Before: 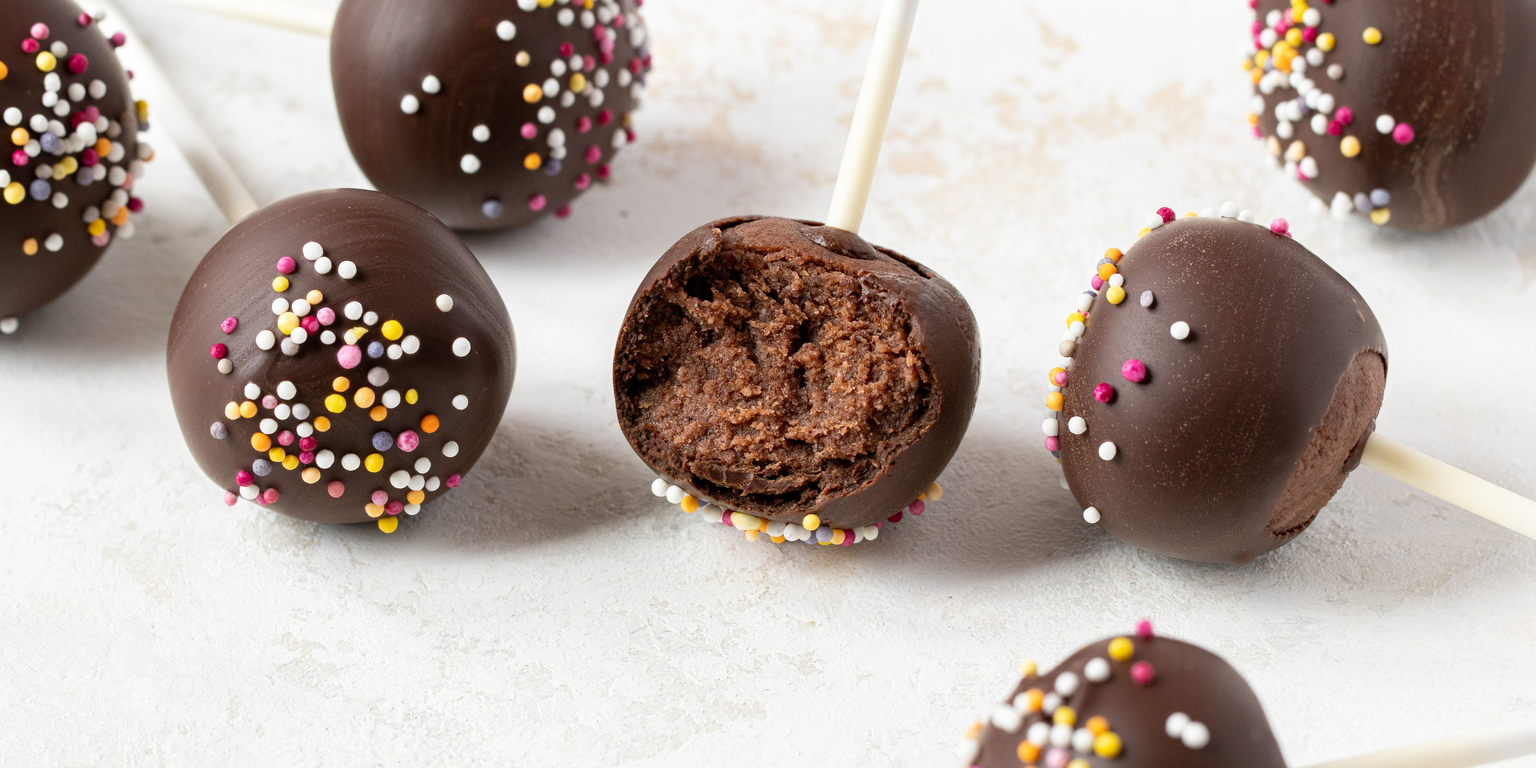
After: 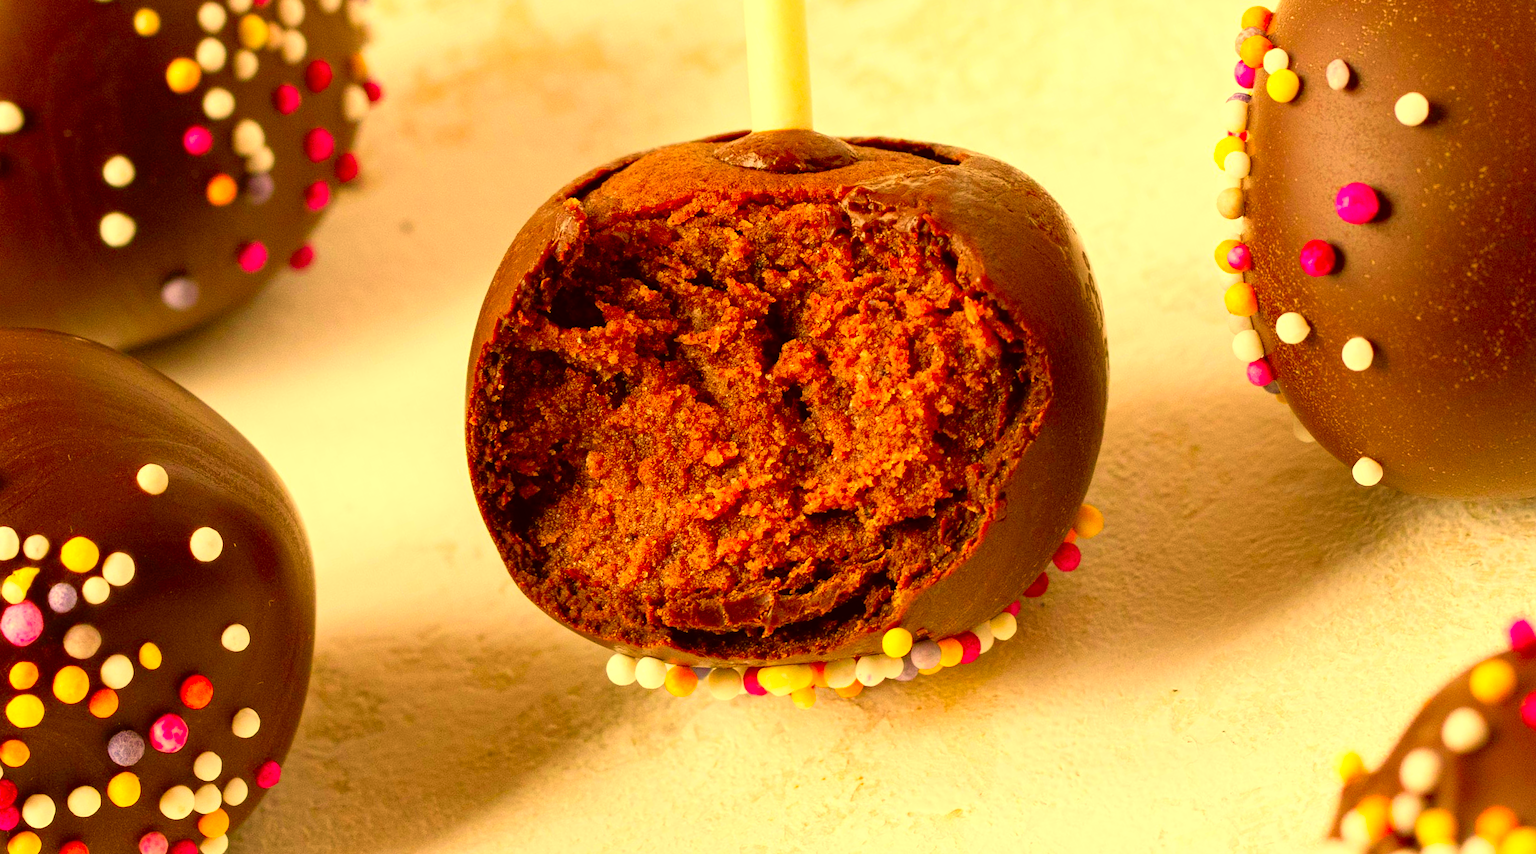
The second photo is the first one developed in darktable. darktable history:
crop and rotate: angle 18.51°, left 6.933%, right 4.278%, bottom 1.163%
color correction: highlights a* 10.48, highlights b* 30.76, shadows a* 2.9, shadows b* 16.85, saturation 1.73
levels: white 90.67%, levels [0, 0.435, 0.917]
